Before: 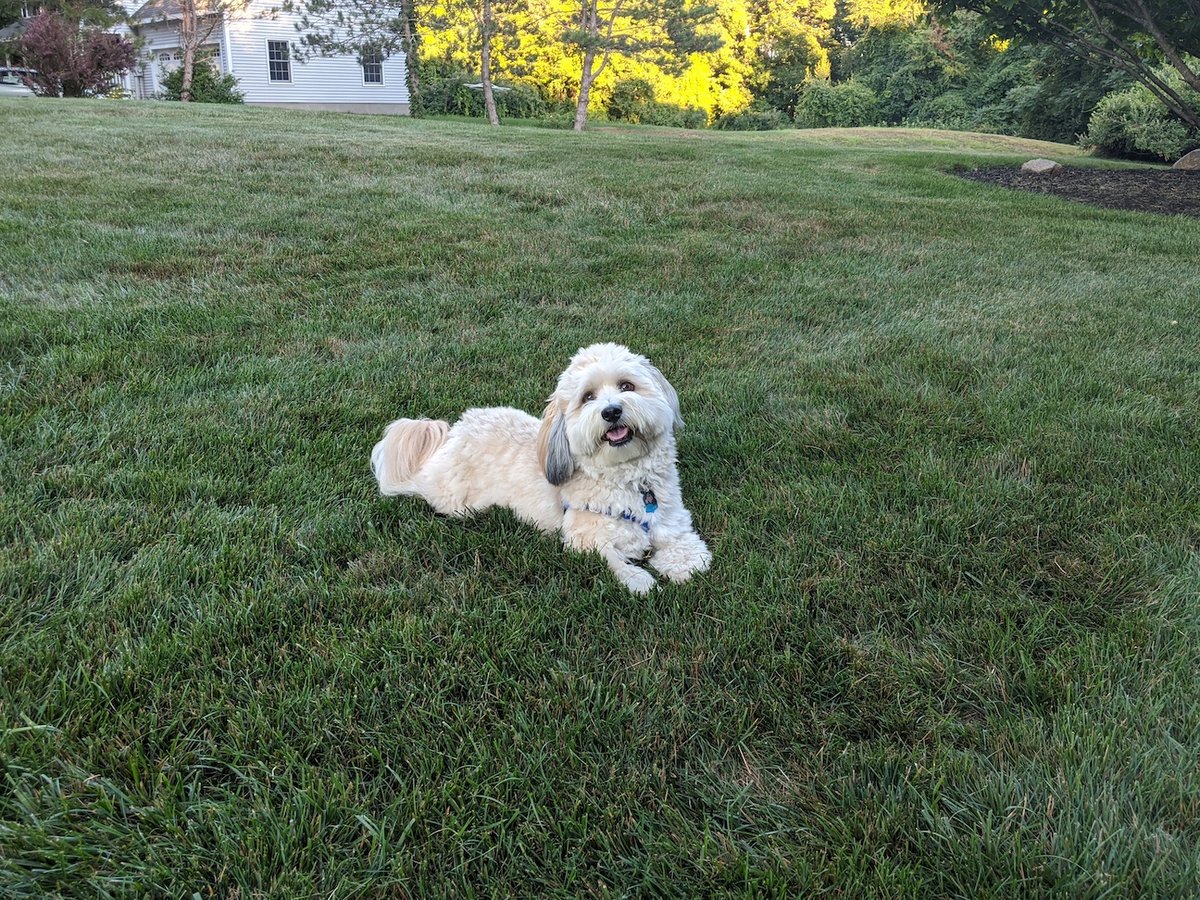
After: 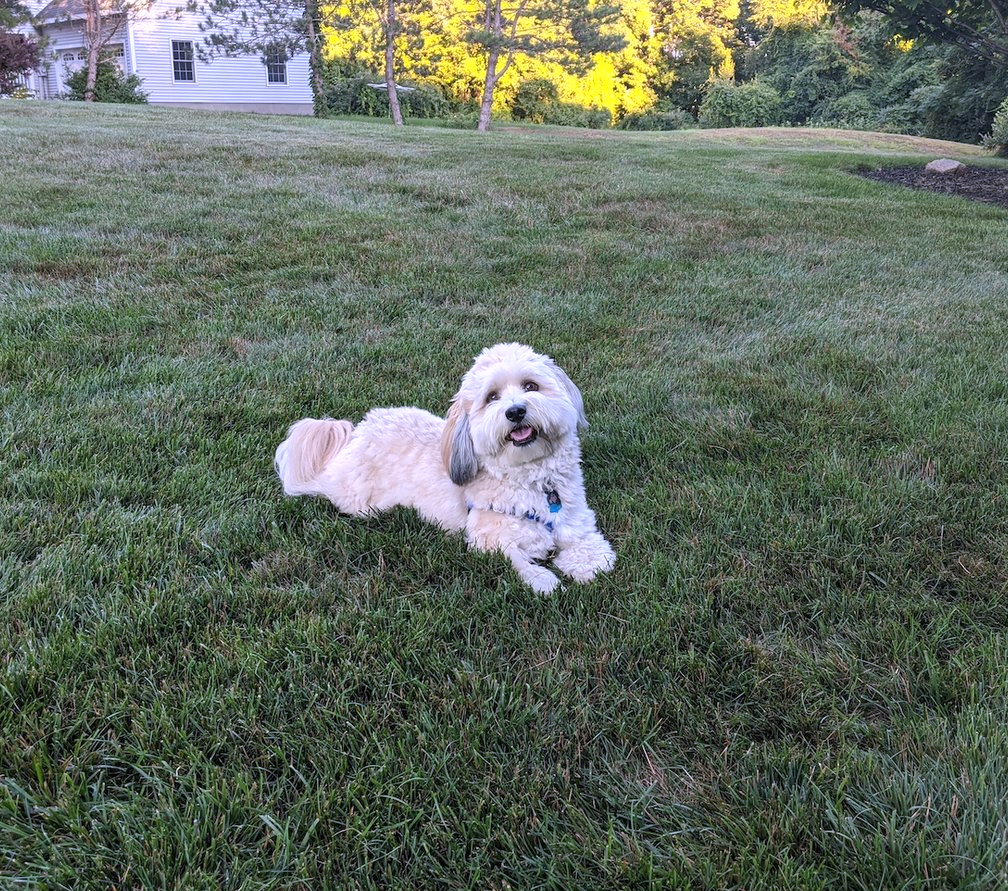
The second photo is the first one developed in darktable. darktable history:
white balance: red 1.042, blue 1.17
crop: left 8.026%, right 7.374%
color zones: curves: ch0 [(0.25, 0.5) (0.463, 0.627) (0.484, 0.637) (0.75, 0.5)]
